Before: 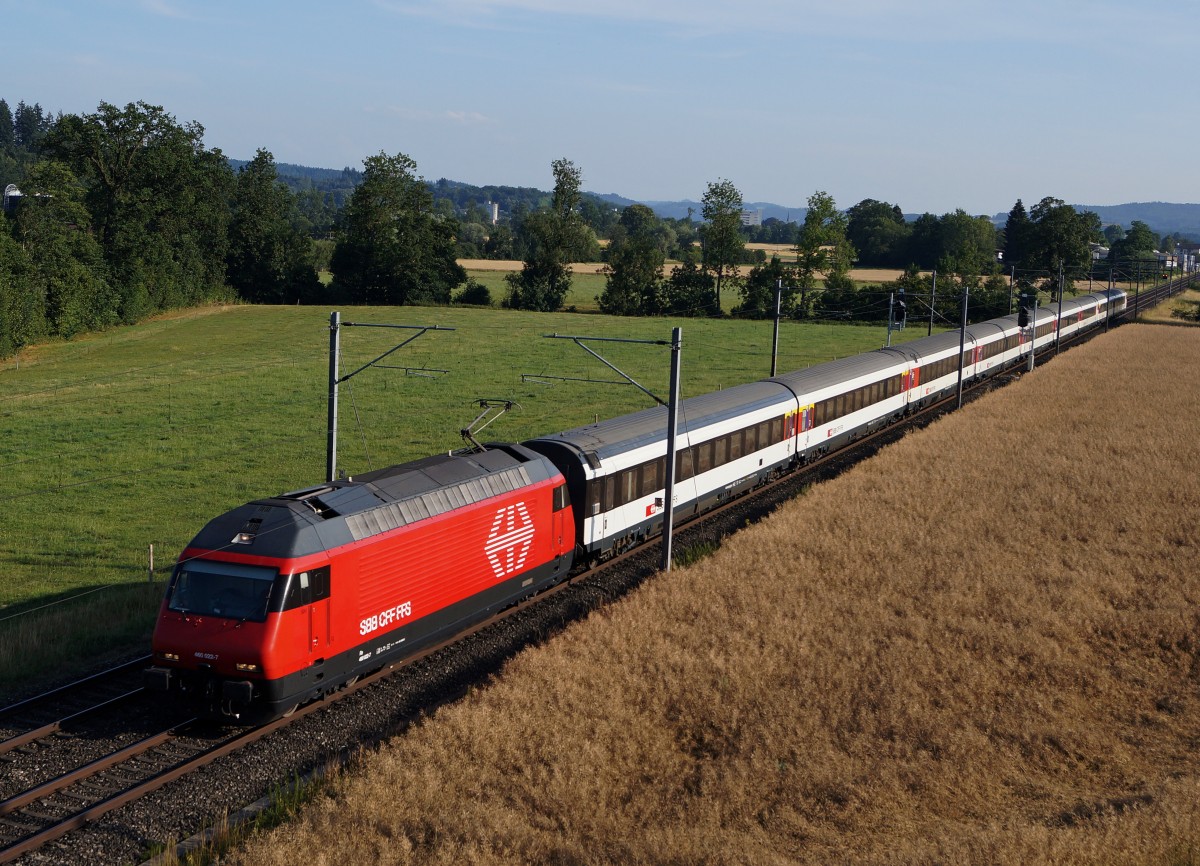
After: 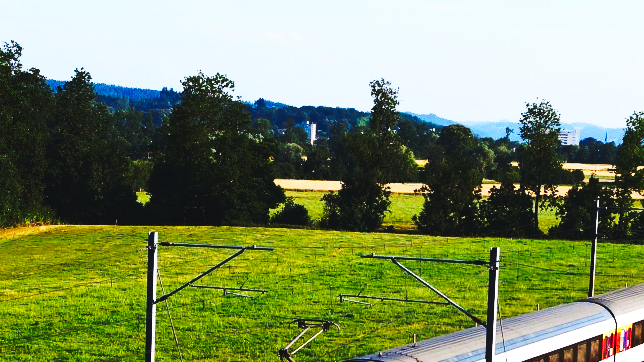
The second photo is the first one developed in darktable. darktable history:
crop: left 15.185%, top 9.239%, right 31.139%, bottom 48.91%
base curve: curves: ch0 [(0, 0.015) (0.085, 0.116) (0.134, 0.298) (0.19, 0.545) (0.296, 0.764) (0.599, 0.982) (1, 1)], preserve colors none
contrast brightness saturation: contrast 0.215, brightness -0.103, saturation 0.209
